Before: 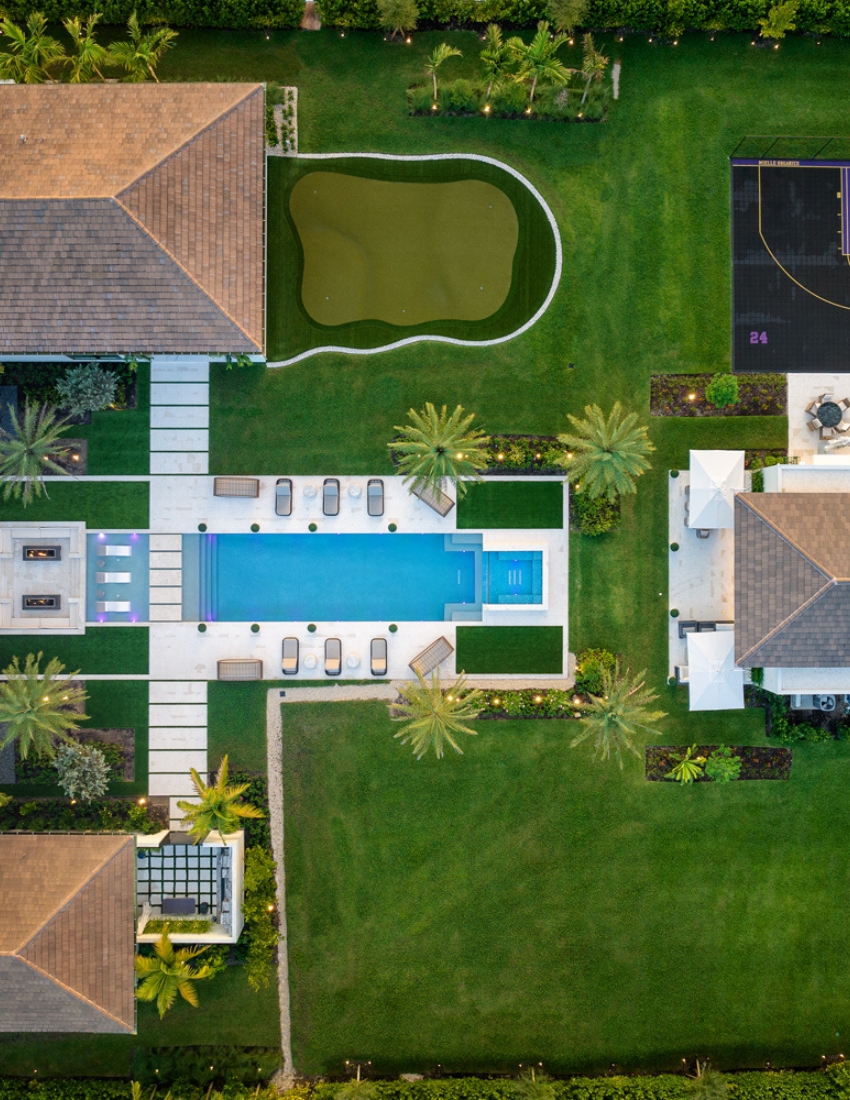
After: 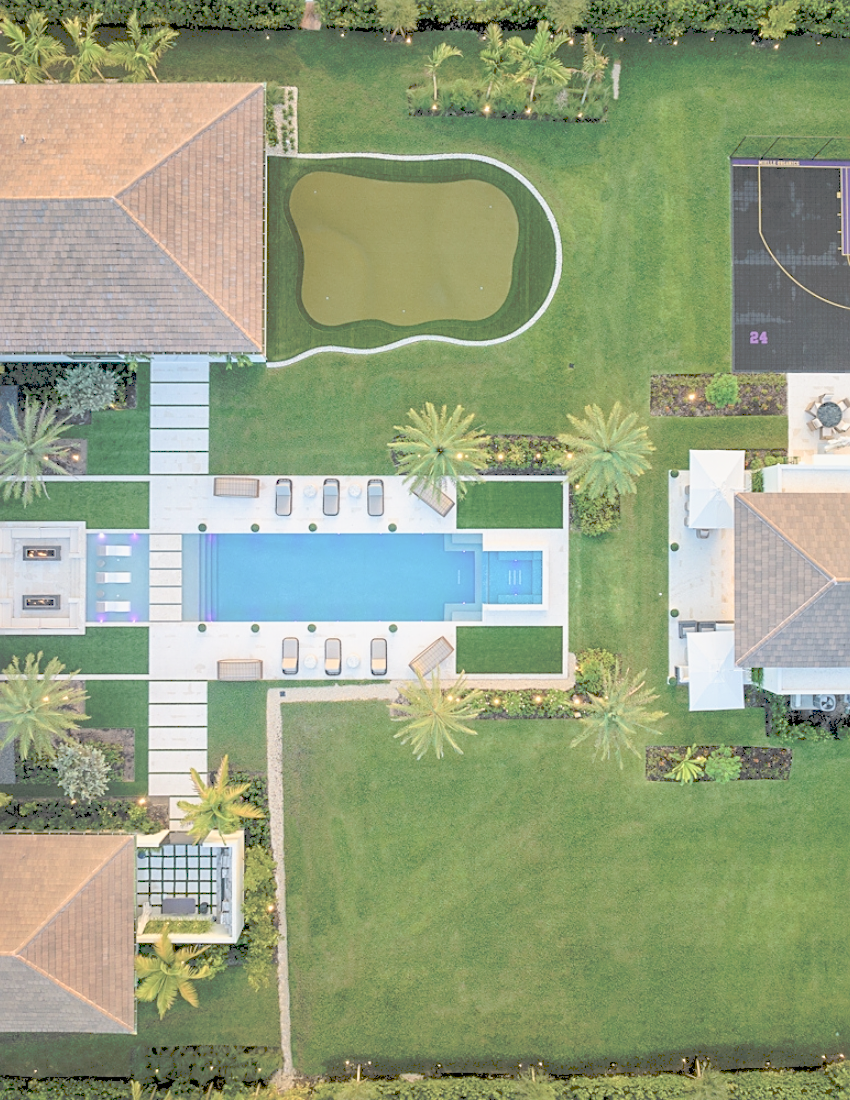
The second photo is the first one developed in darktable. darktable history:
filmic rgb: black relative exposure -8.79 EV, white relative exposure 4.98 EV, threshold 3 EV, target black luminance 0%, hardness 3.77, latitude 66.33%, contrast 0.822, shadows ↔ highlights balance 20%, color science v5 (2021), contrast in shadows safe, contrast in highlights safe, enable highlight reconstruction true
tone curve: curves: ch0 [(0, 0) (0.003, 0.326) (0.011, 0.332) (0.025, 0.352) (0.044, 0.378) (0.069, 0.4) (0.1, 0.416) (0.136, 0.432) (0.177, 0.468) (0.224, 0.509) (0.277, 0.554) (0.335, 0.6) (0.399, 0.642) (0.468, 0.693) (0.543, 0.753) (0.623, 0.818) (0.709, 0.897) (0.801, 0.974) (0.898, 0.991) (1, 1)], preserve colors none
sharpen: on, module defaults
